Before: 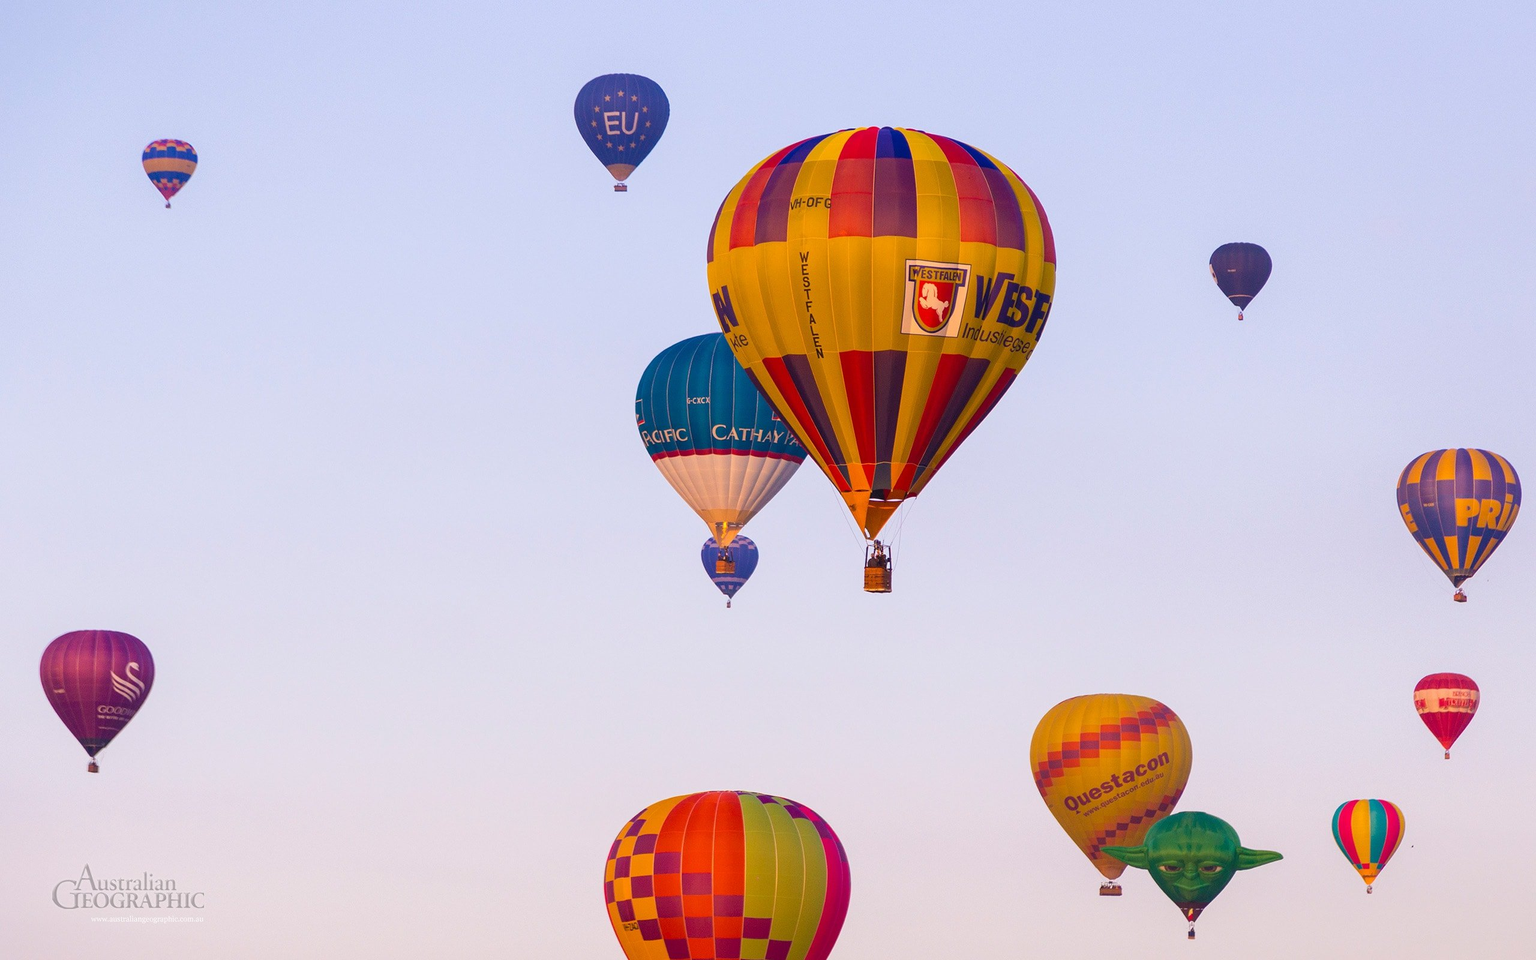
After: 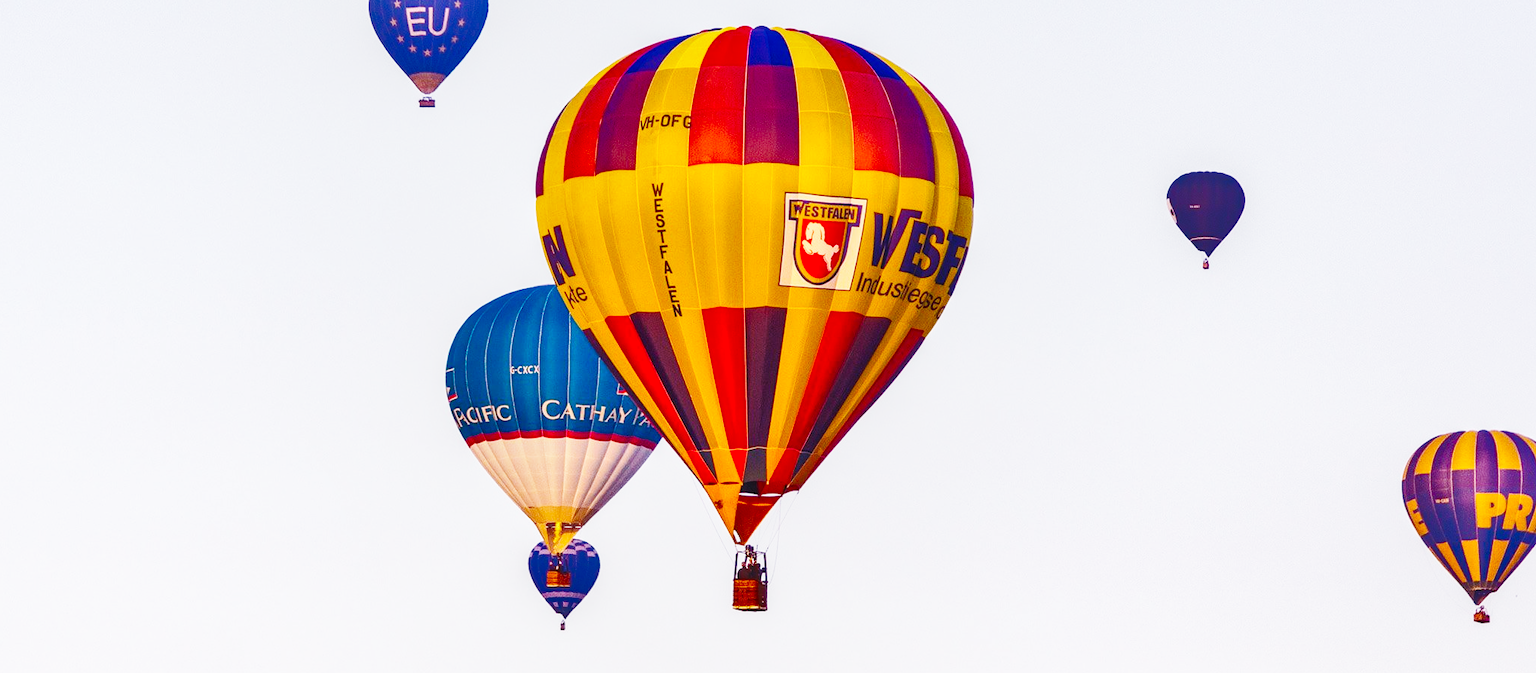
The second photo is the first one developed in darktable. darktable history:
crop: left 18.315%, top 11.08%, right 2.049%, bottom 33.071%
local contrast: detail 110%
base curve: curves: ch0 [(0, 0) (0.007, 0.004) (0.027, 0.03) (0.046, 0.07) (0.207, 0.54) (0.442, 0.872) (0.673, 0.972) (1, 1)], preserve colors none
shadows and highlights: shadows 74.91, highlights -61.07, soften with gaussian
